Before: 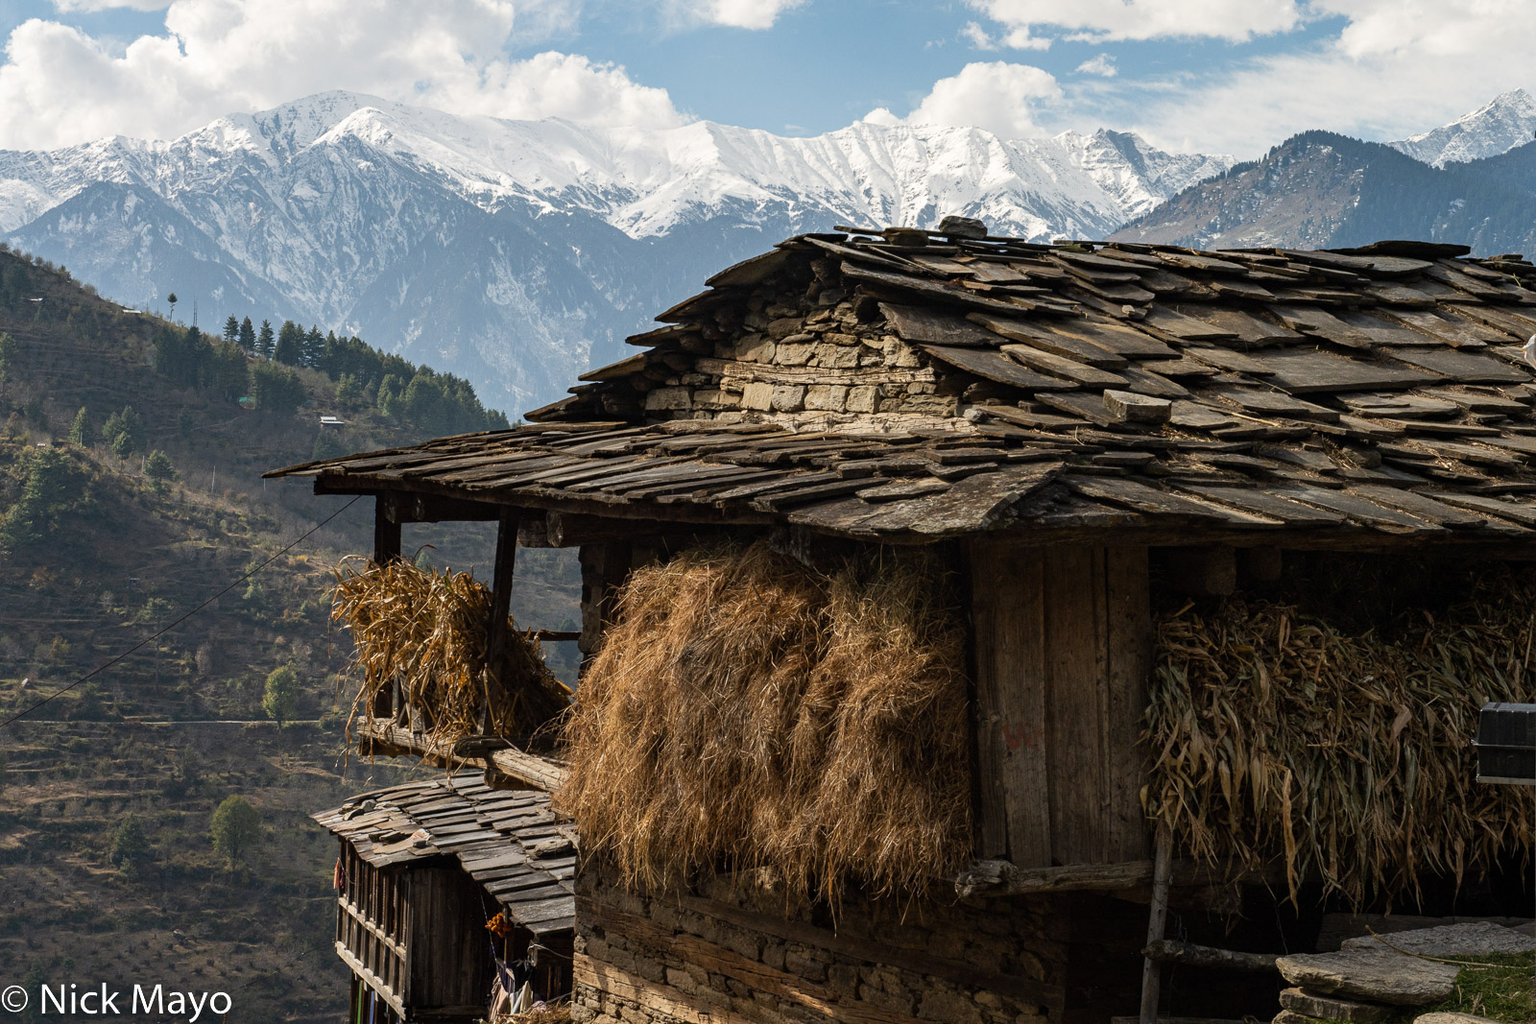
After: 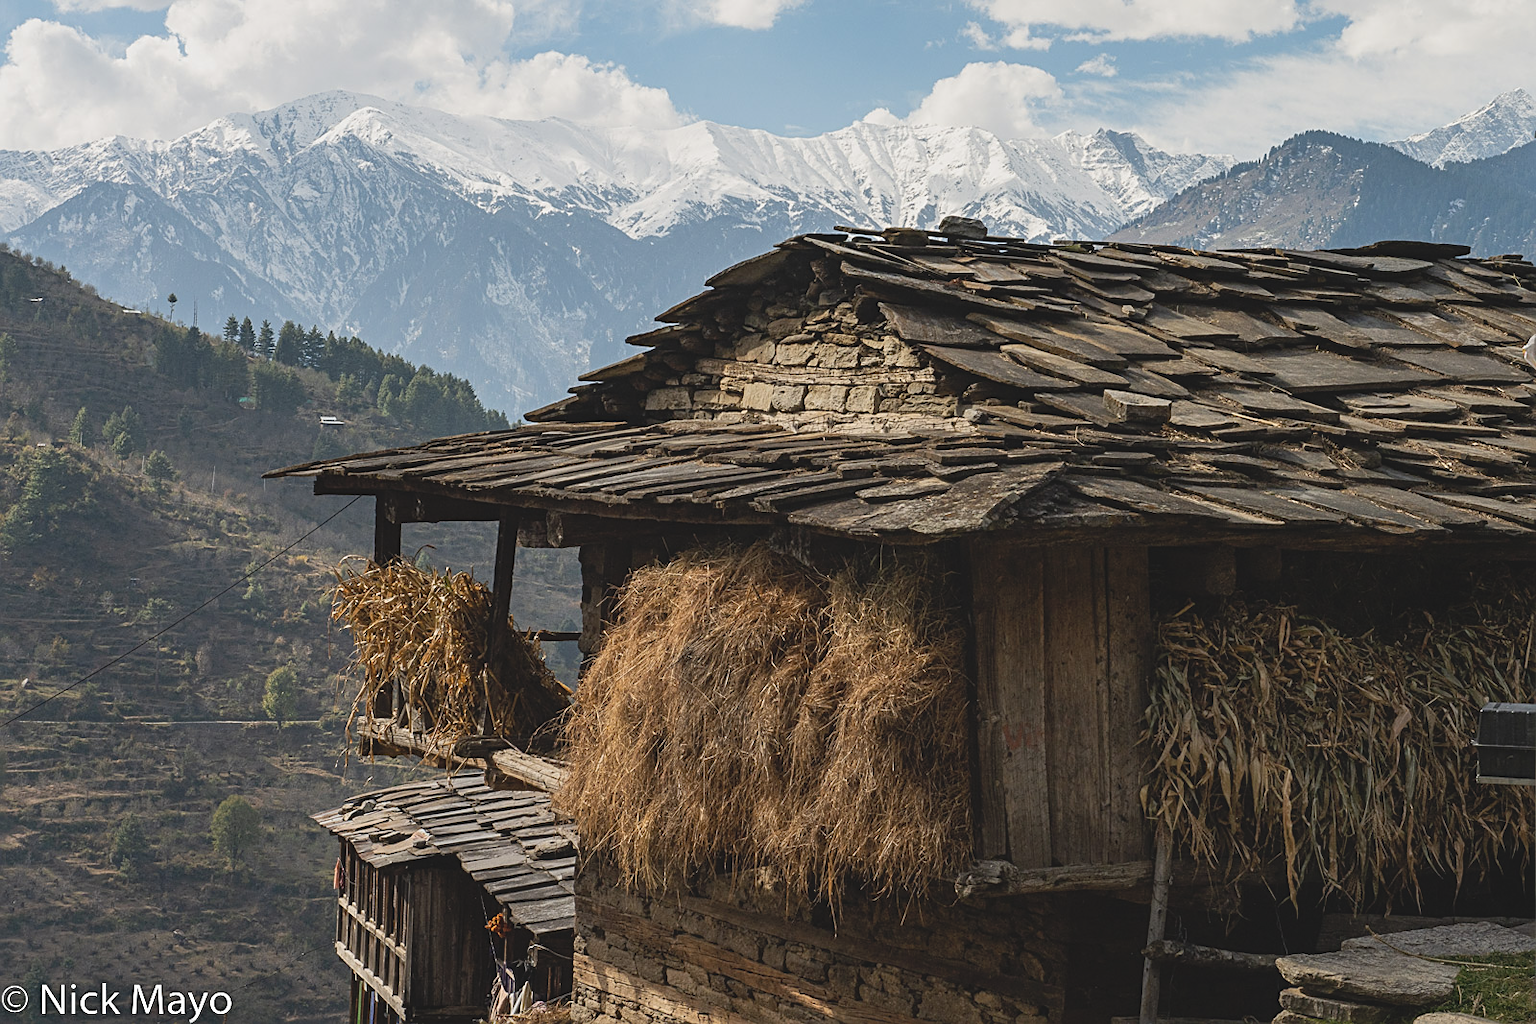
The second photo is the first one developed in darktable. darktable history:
contrast brightness saturation: contrast -0.15, brightness 0.05, saturation -0.12
sharpen: on, module defaults
